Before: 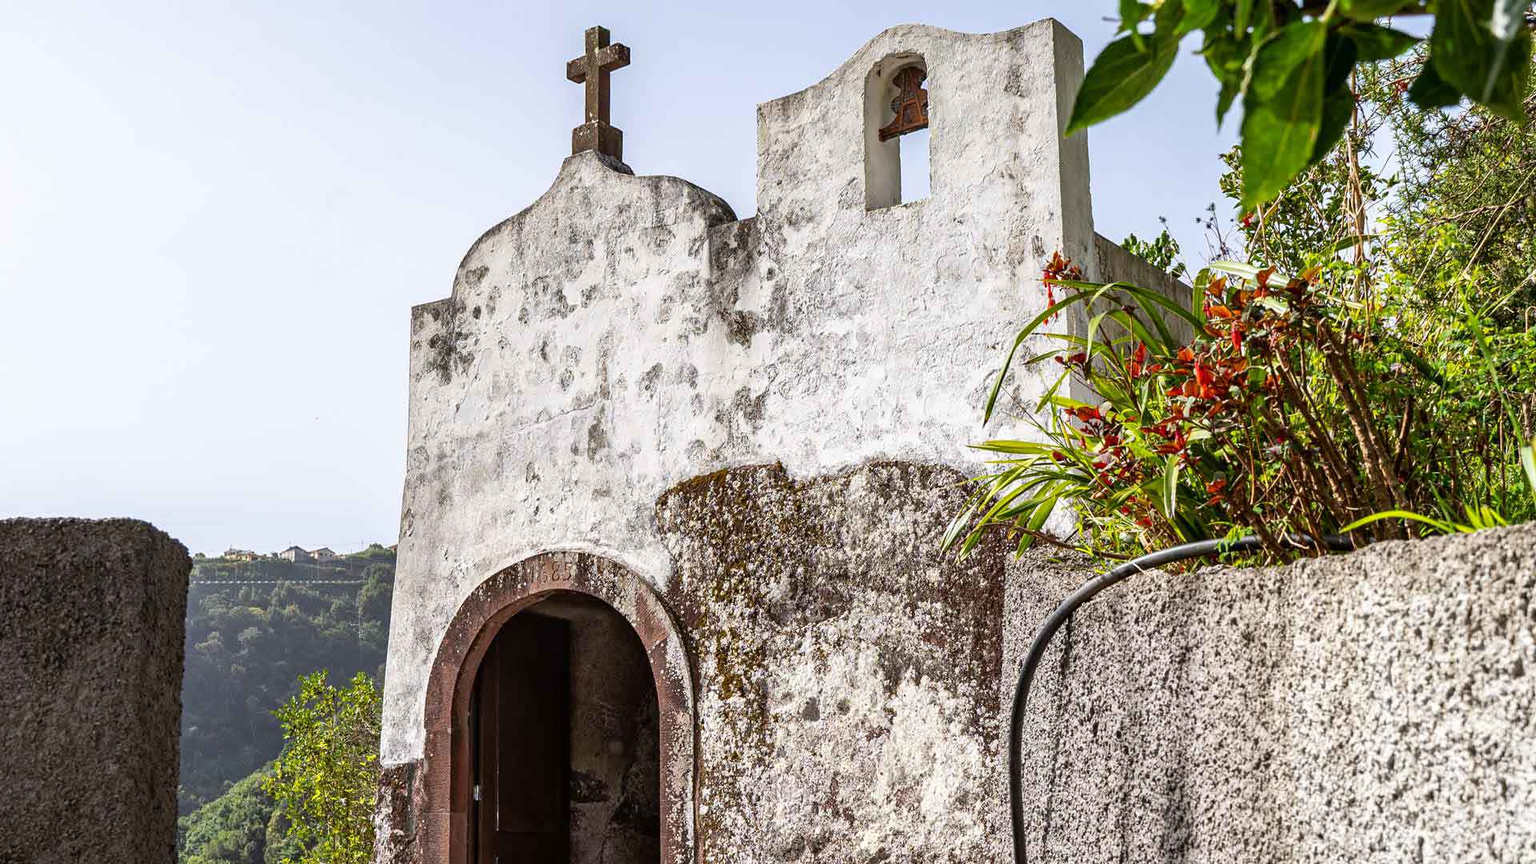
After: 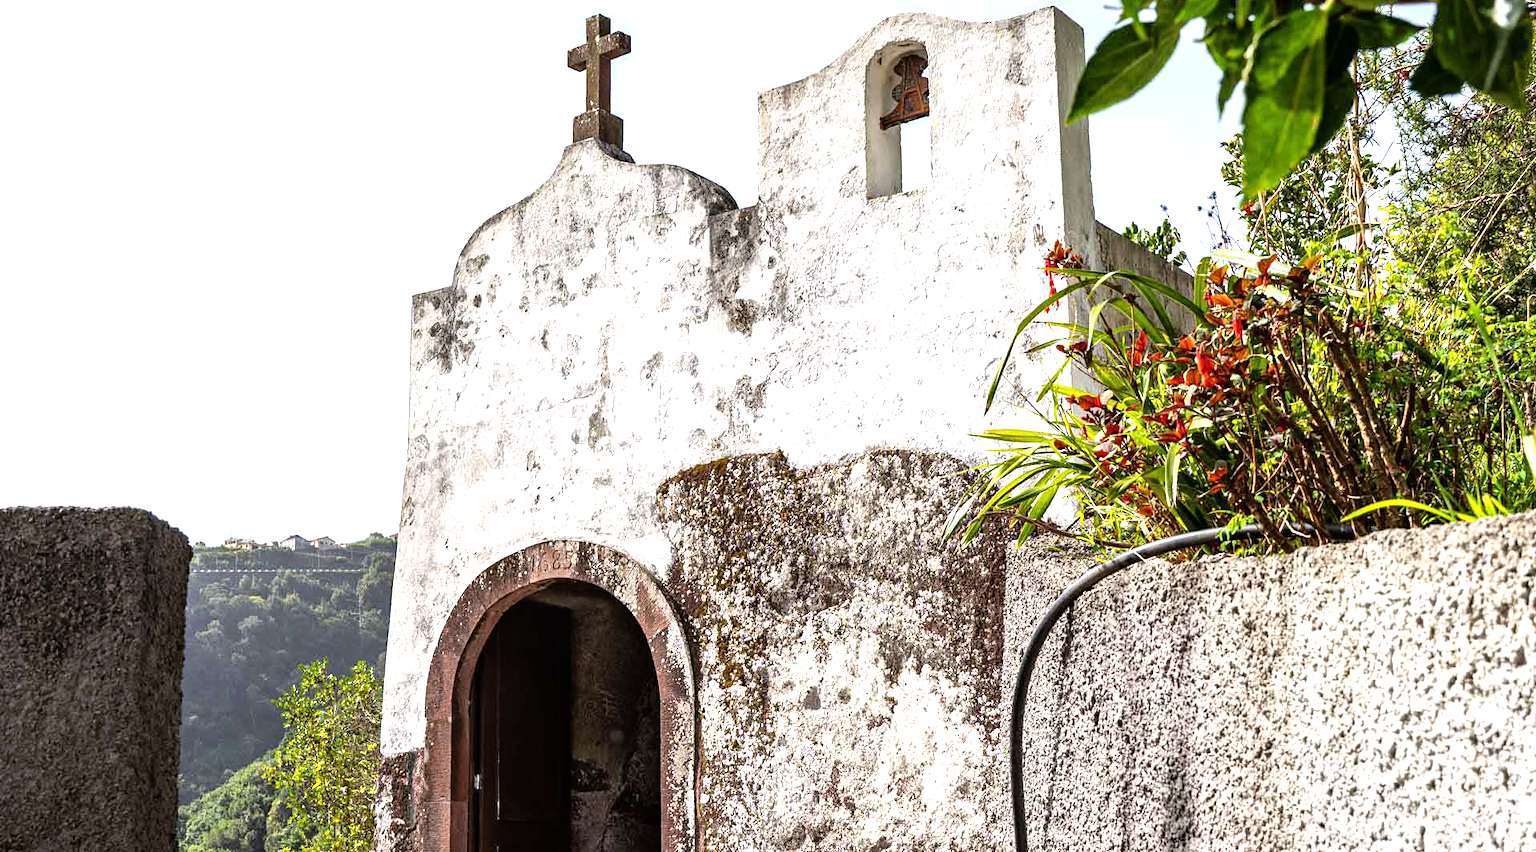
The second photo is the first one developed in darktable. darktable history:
tone equalizer: -8 EV -0.786 EV, -7 EV -0.686 EV, -6 EV -0.562 EV, -5 EV -0.42 EV, -3 EV 0.381 EV, -2 EV 0.6 EV, -1 EV 0.681 EV, +0 EV 0.747 EV
crop: top 1.398%, right 0.053%
